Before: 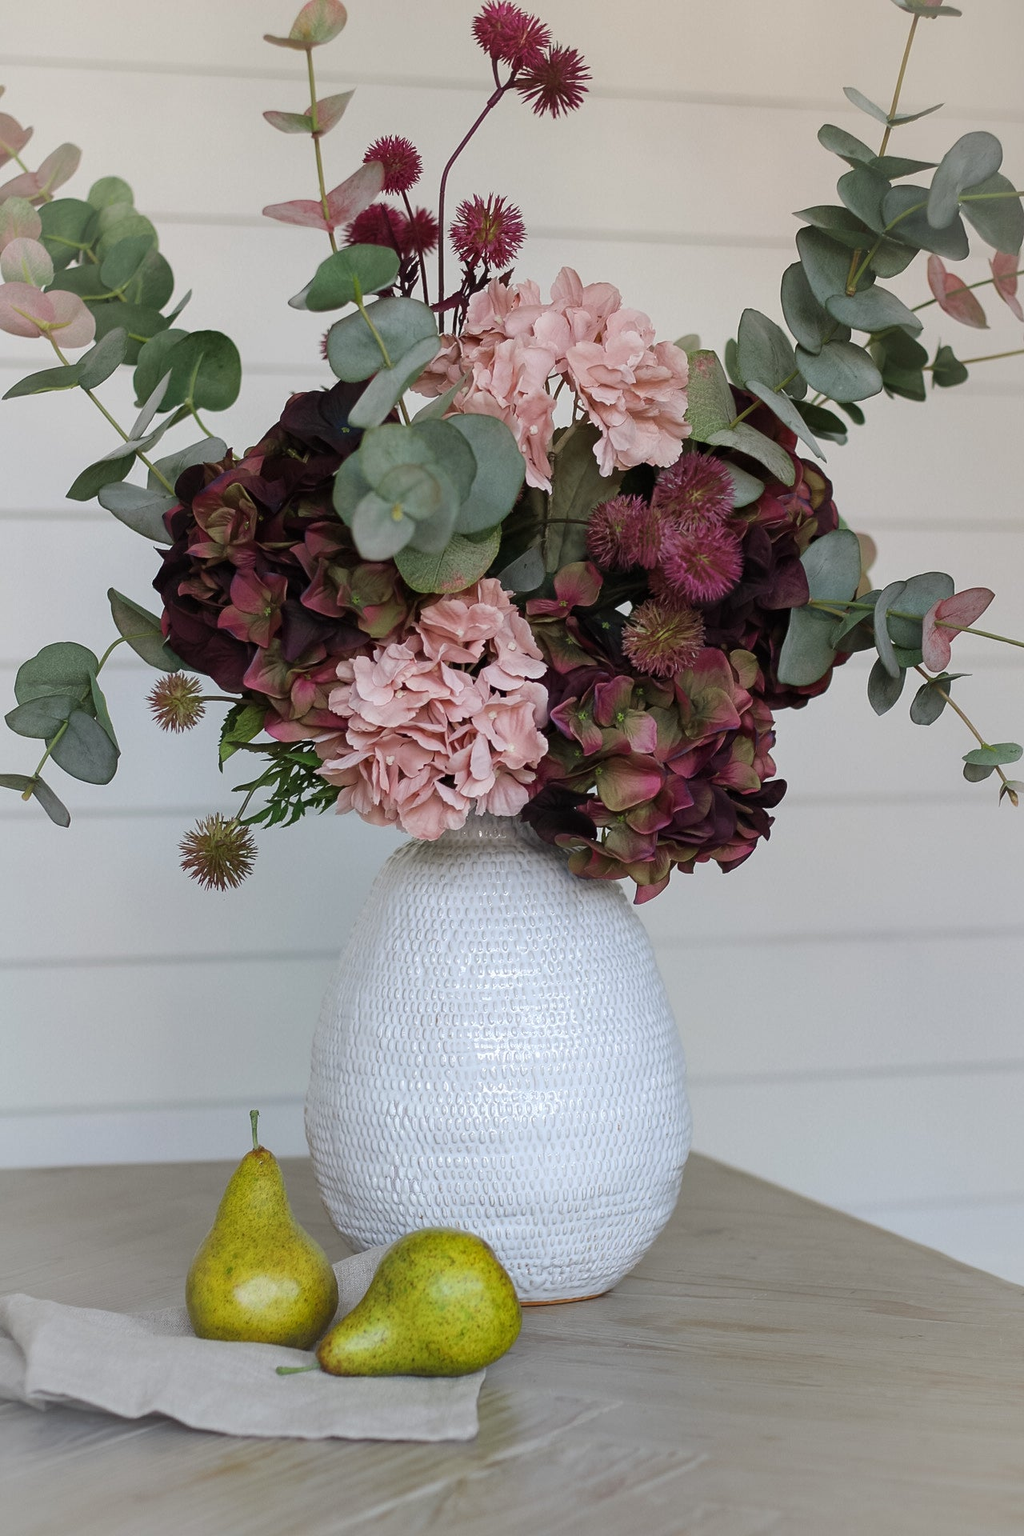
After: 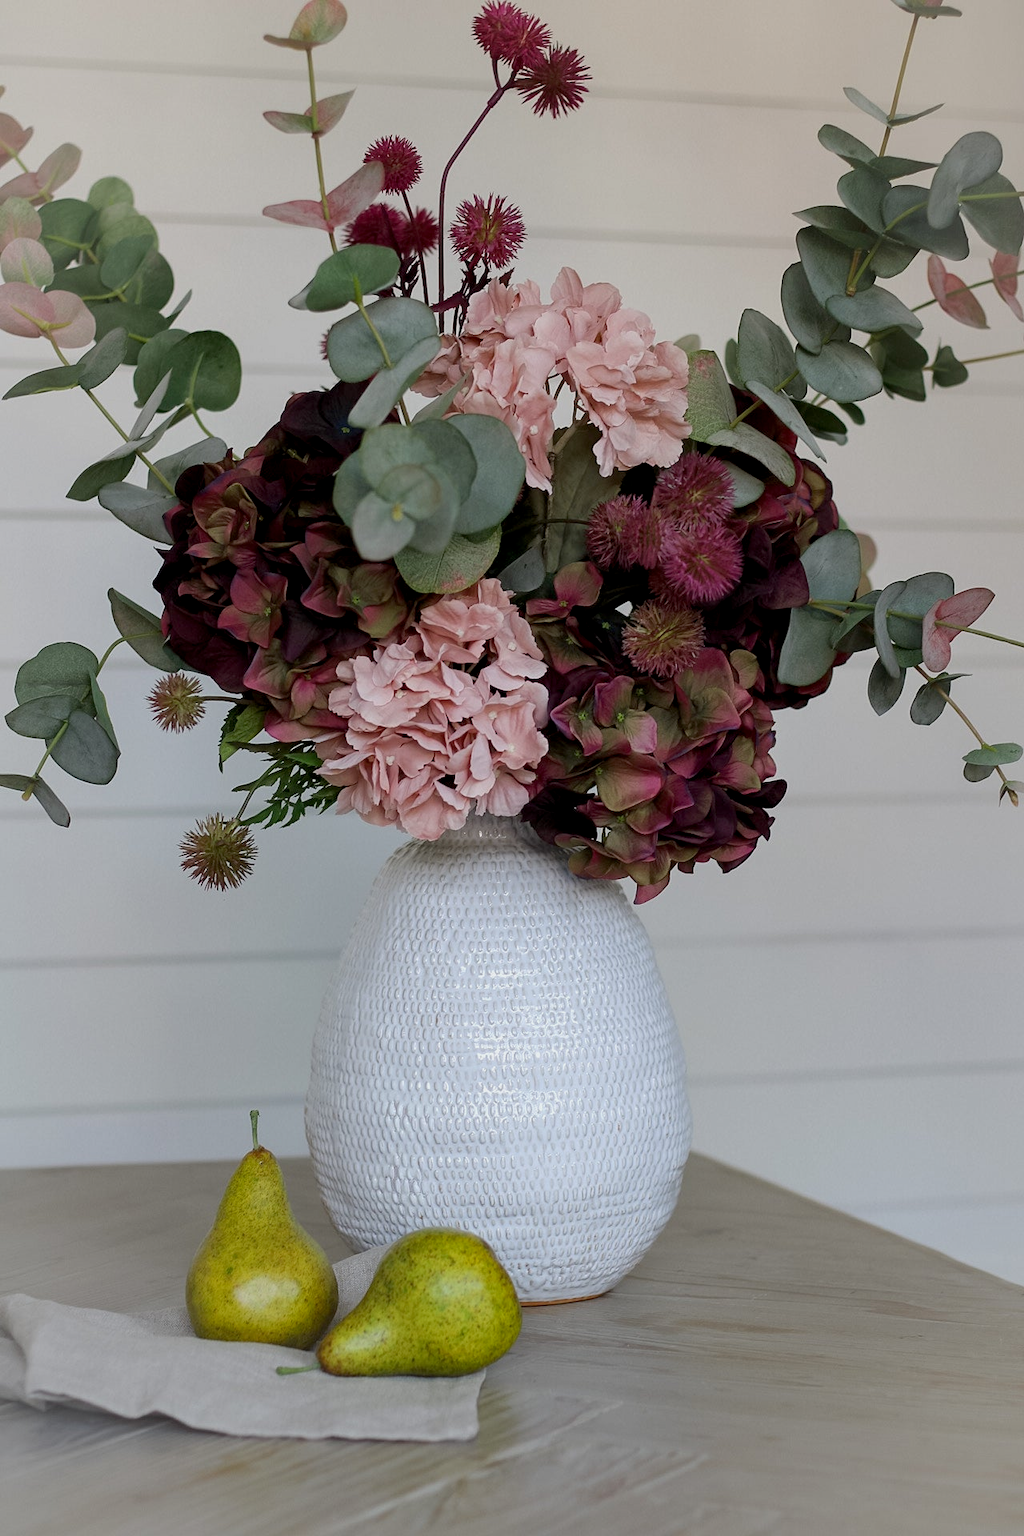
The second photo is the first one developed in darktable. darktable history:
exposure: black level correction 0.006, exposure -0.222 EV, compensate highlight preservation false
